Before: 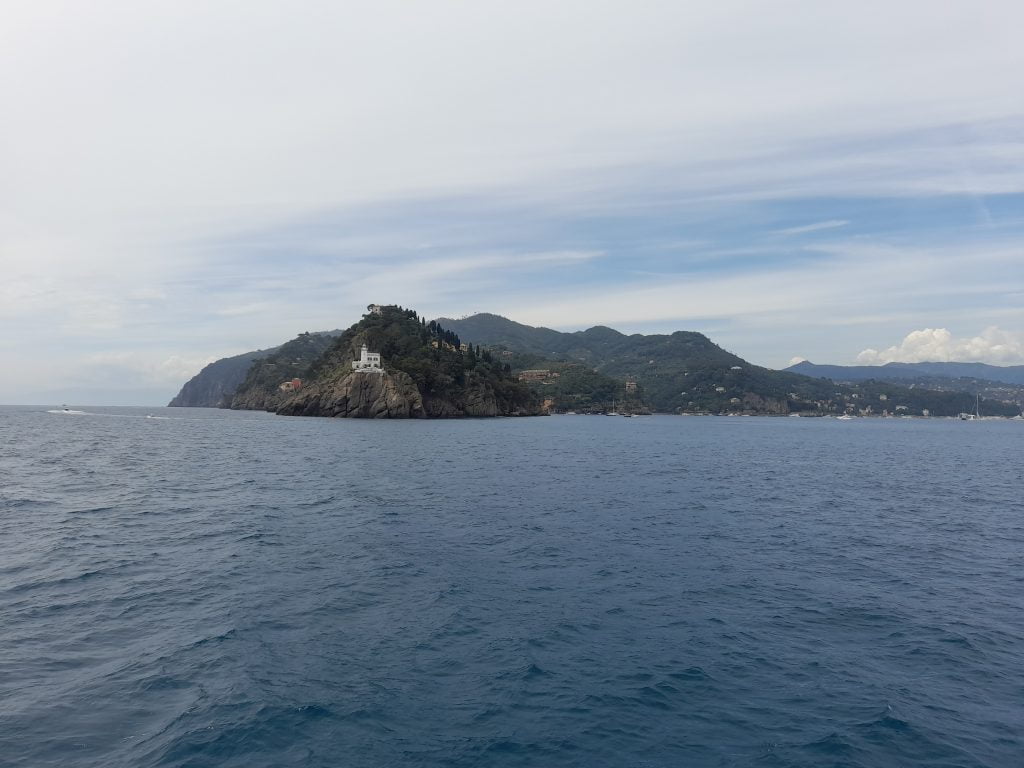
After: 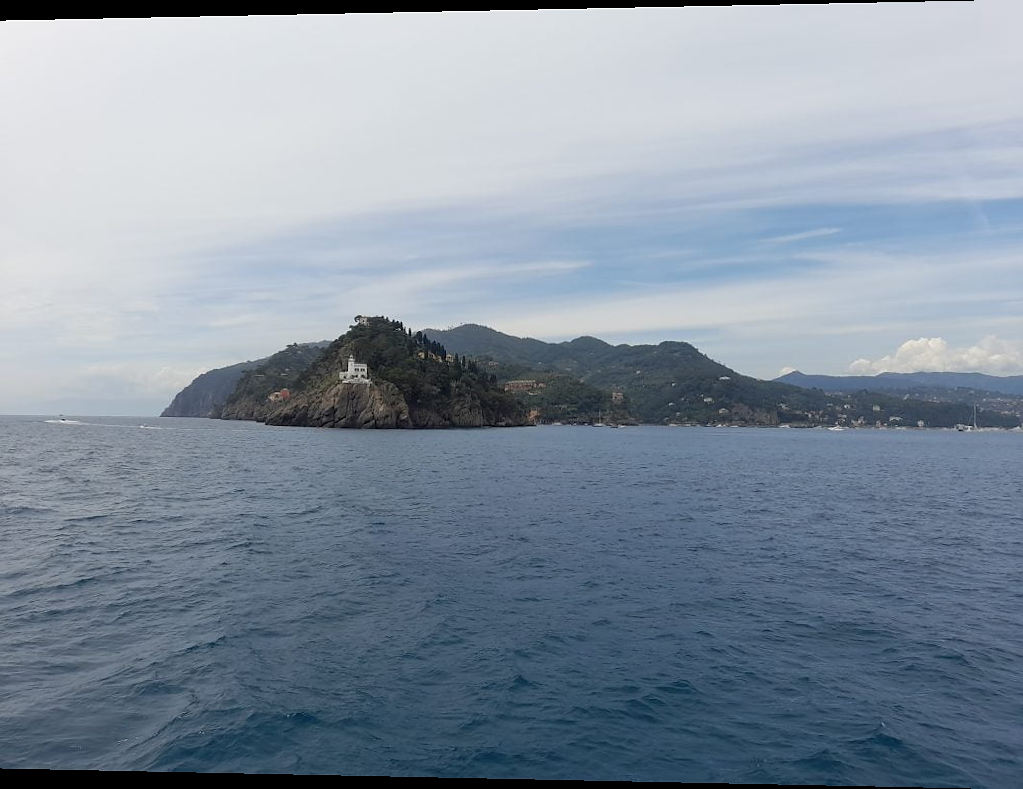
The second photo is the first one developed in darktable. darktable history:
rotate and perspective: lens shift (horizontal) -0.055, automatic cropping off
sharpen: radius 1, threshold 1
